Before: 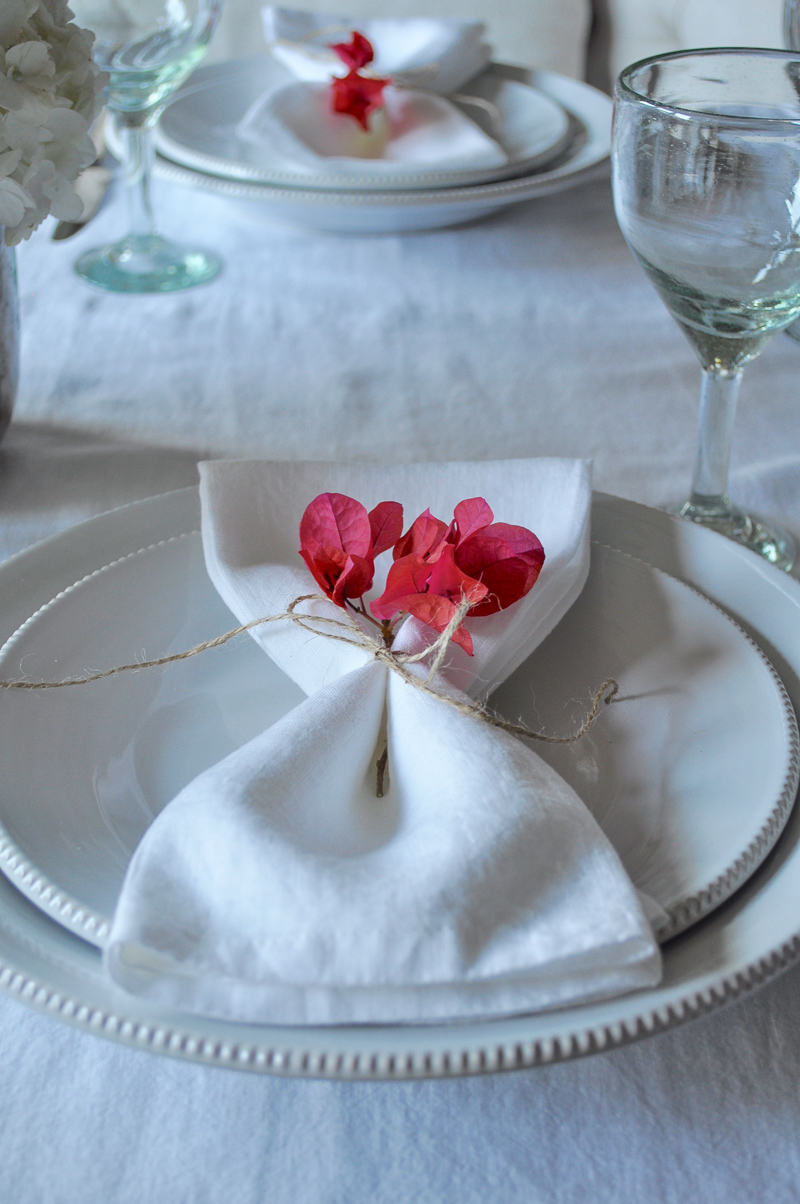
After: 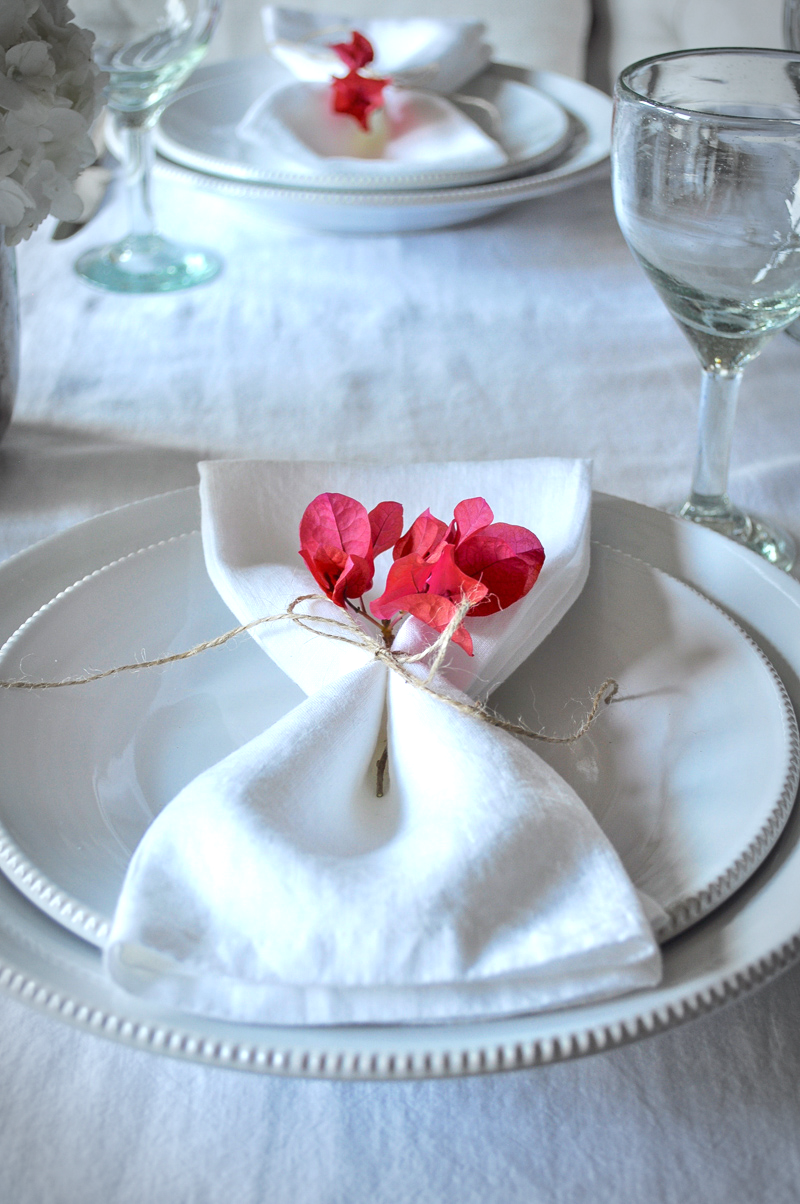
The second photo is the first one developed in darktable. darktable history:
exposure: exposure 0.669 EV, compensate highlight preservation false
vignetting: automatic ratio true
tone equalizer: -7 EV 0.177 EV, -6 EV 0.147 EV, -5 EV 0.077 EV, -4 EV 0.063 EV, -2 EV -0.019 EV, -1 EV -0.022 EV, +0 EV -0.068 EV
